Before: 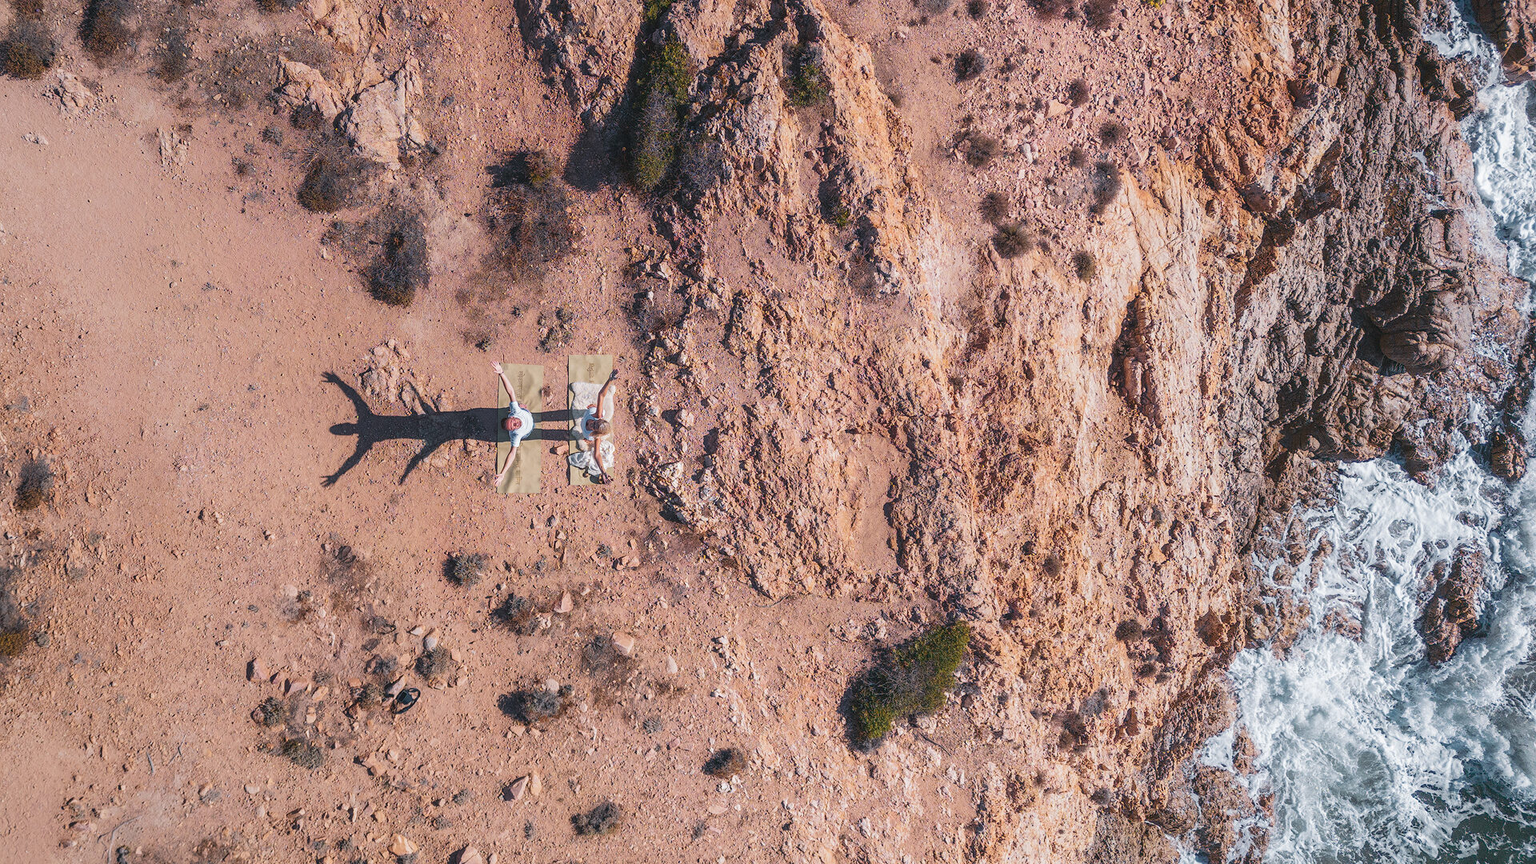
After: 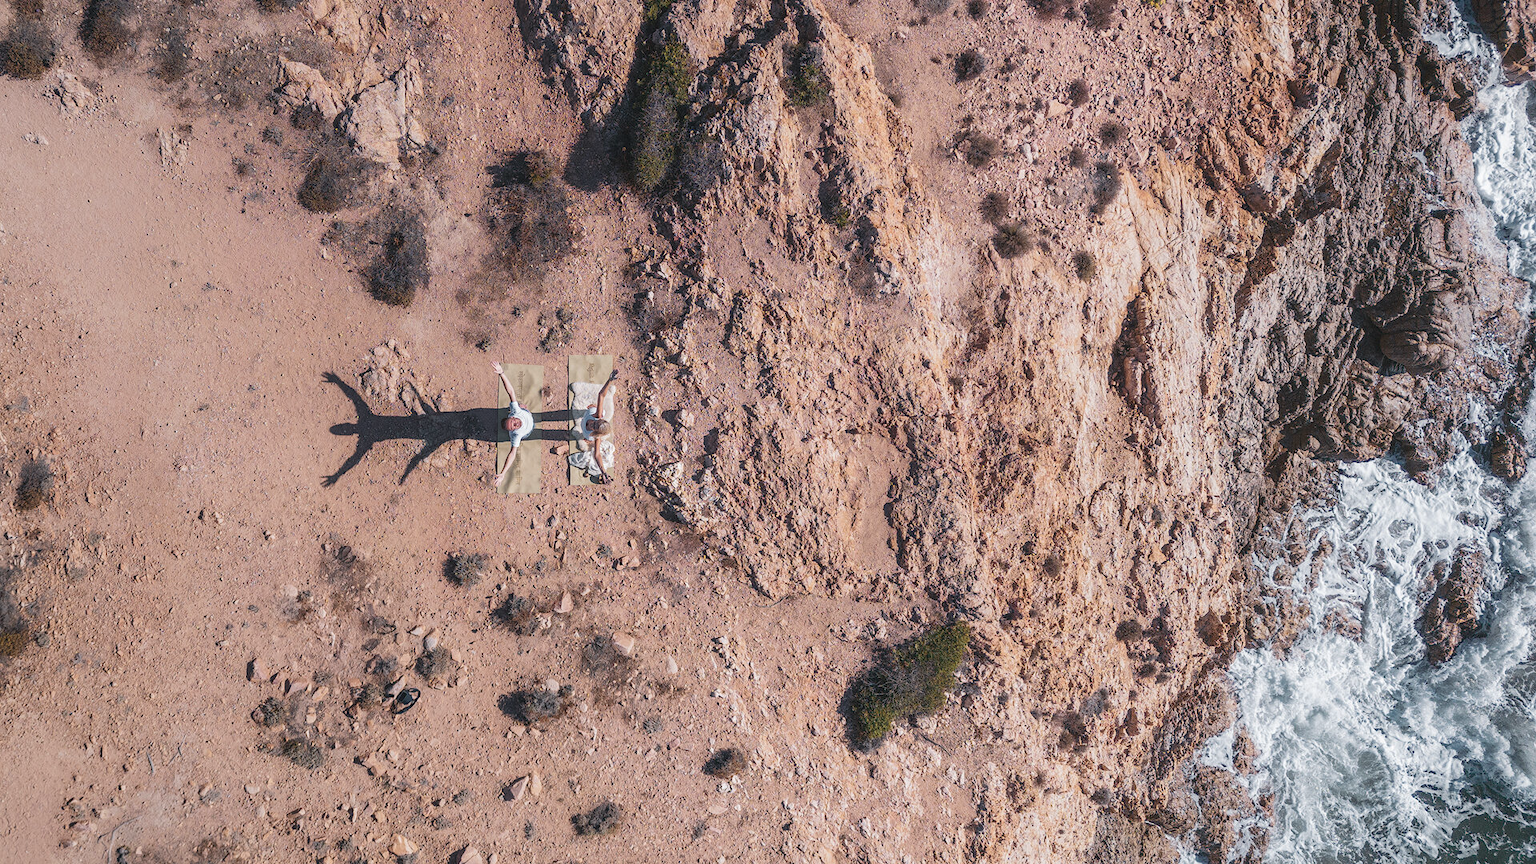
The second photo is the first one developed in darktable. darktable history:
color correction: highlights b* -0.025, saturation 0.806
